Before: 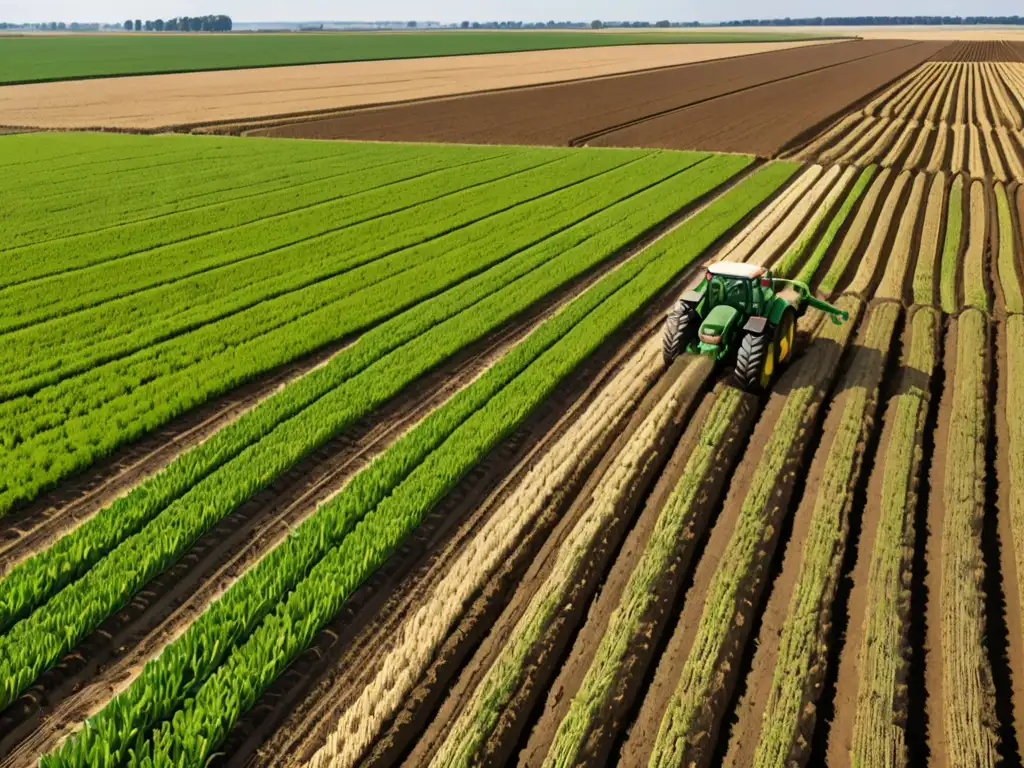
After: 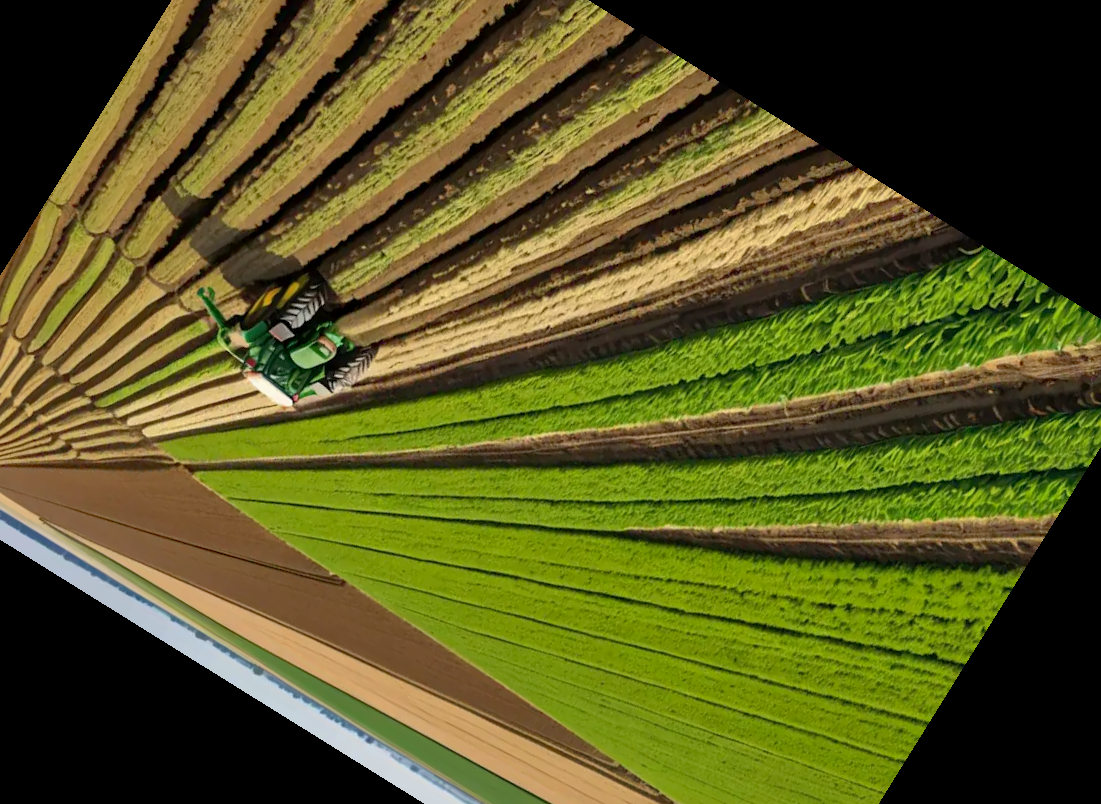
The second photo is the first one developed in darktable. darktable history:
crop and rotate: angle 148.1°, left 9.228%, top 15.6%, right 4.385%, bottom 17.006%
haze removal: compatibility mode true, adaptive false
shadows and highlights: on, module defaults
